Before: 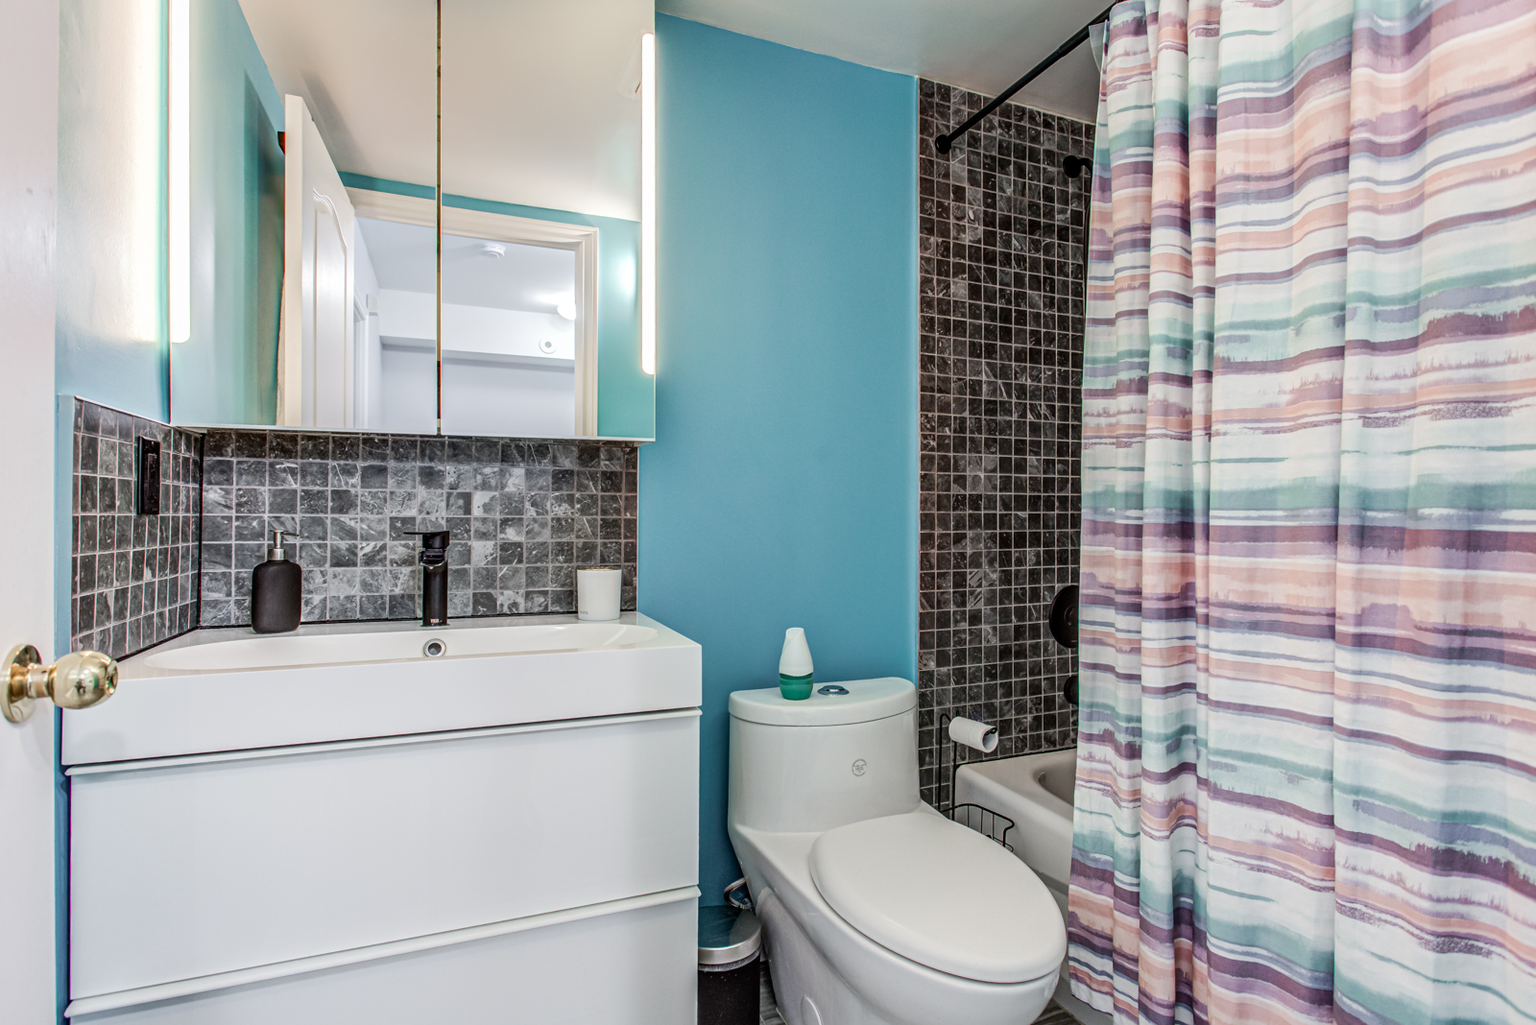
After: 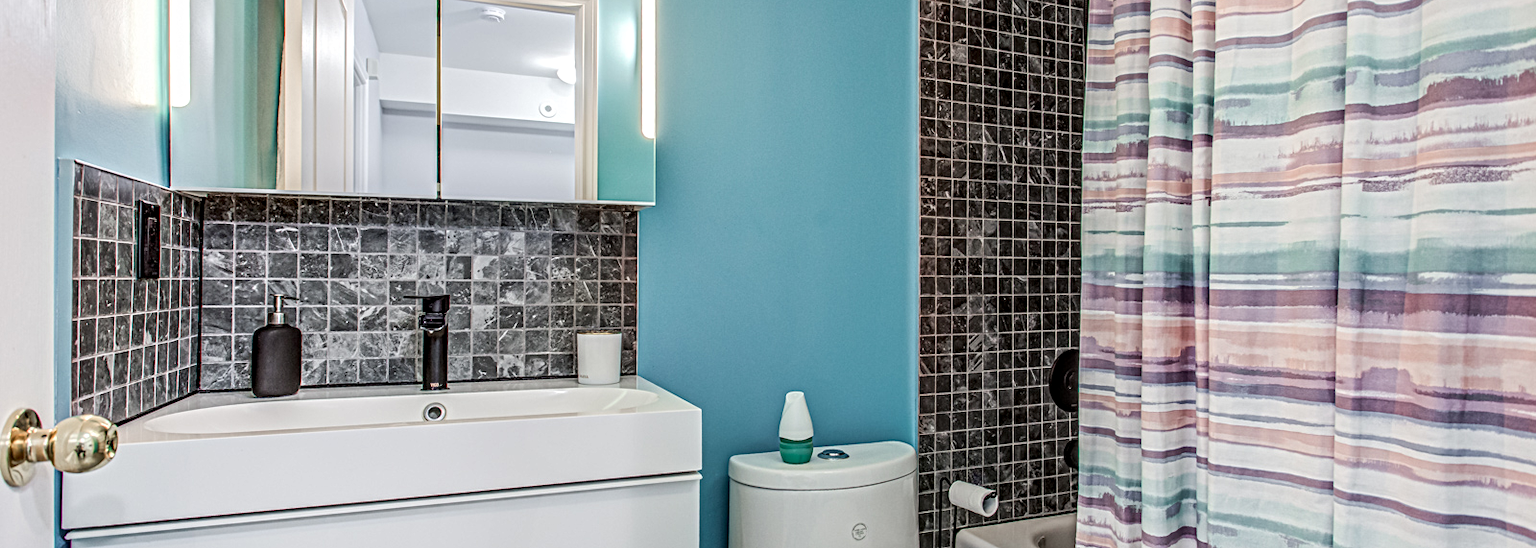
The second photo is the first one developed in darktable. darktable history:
contrast equalizer: y [[0.5, 0.5, 0.5, 0.539, 0.64, 0.611], [0.5 ×6], [0.5 ×6], [0 ×6], [0 ×6]]
crop and rotate: top 23.043%, bottom 23.437%
